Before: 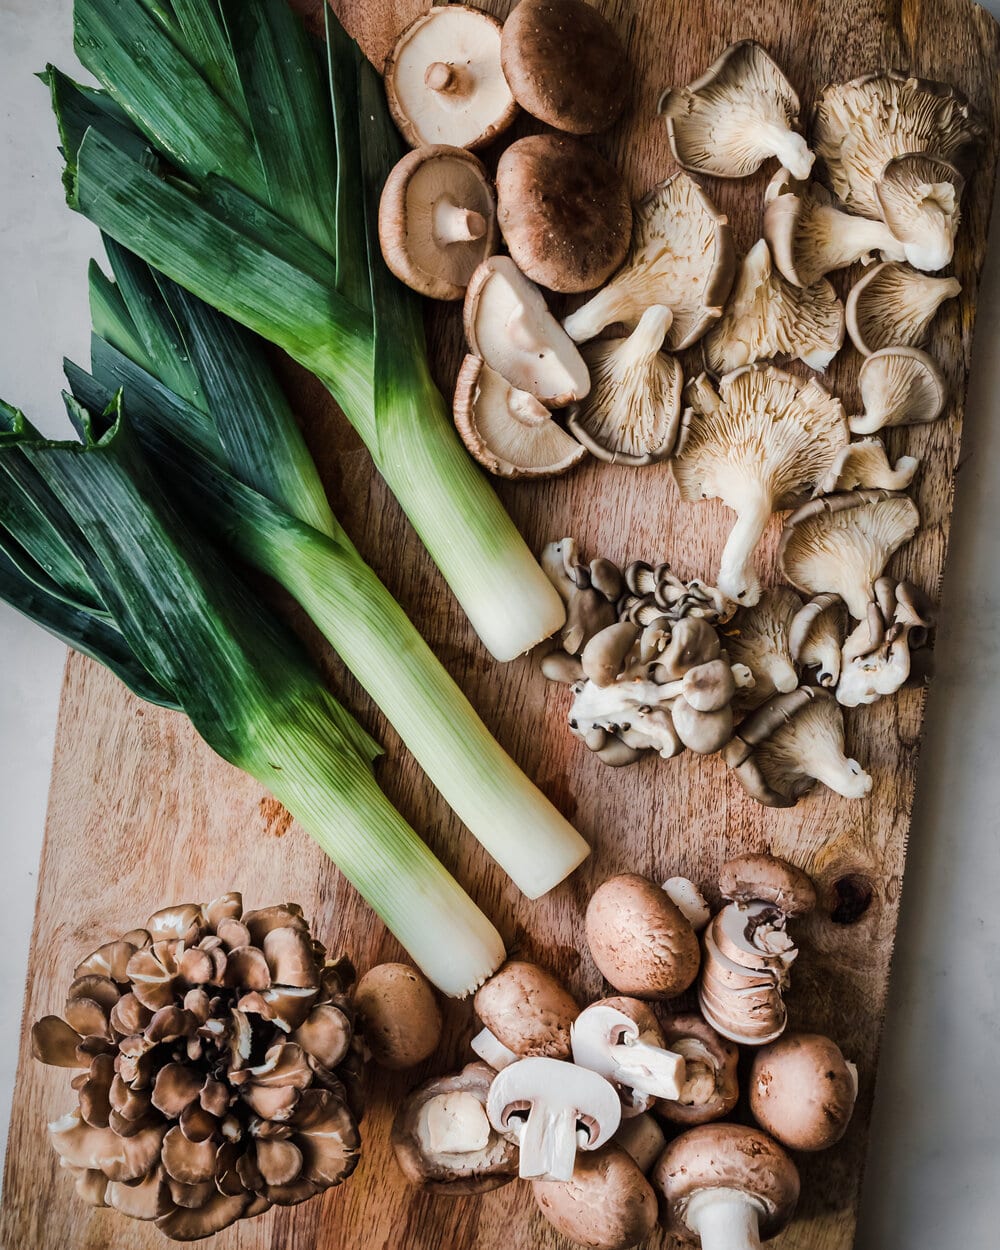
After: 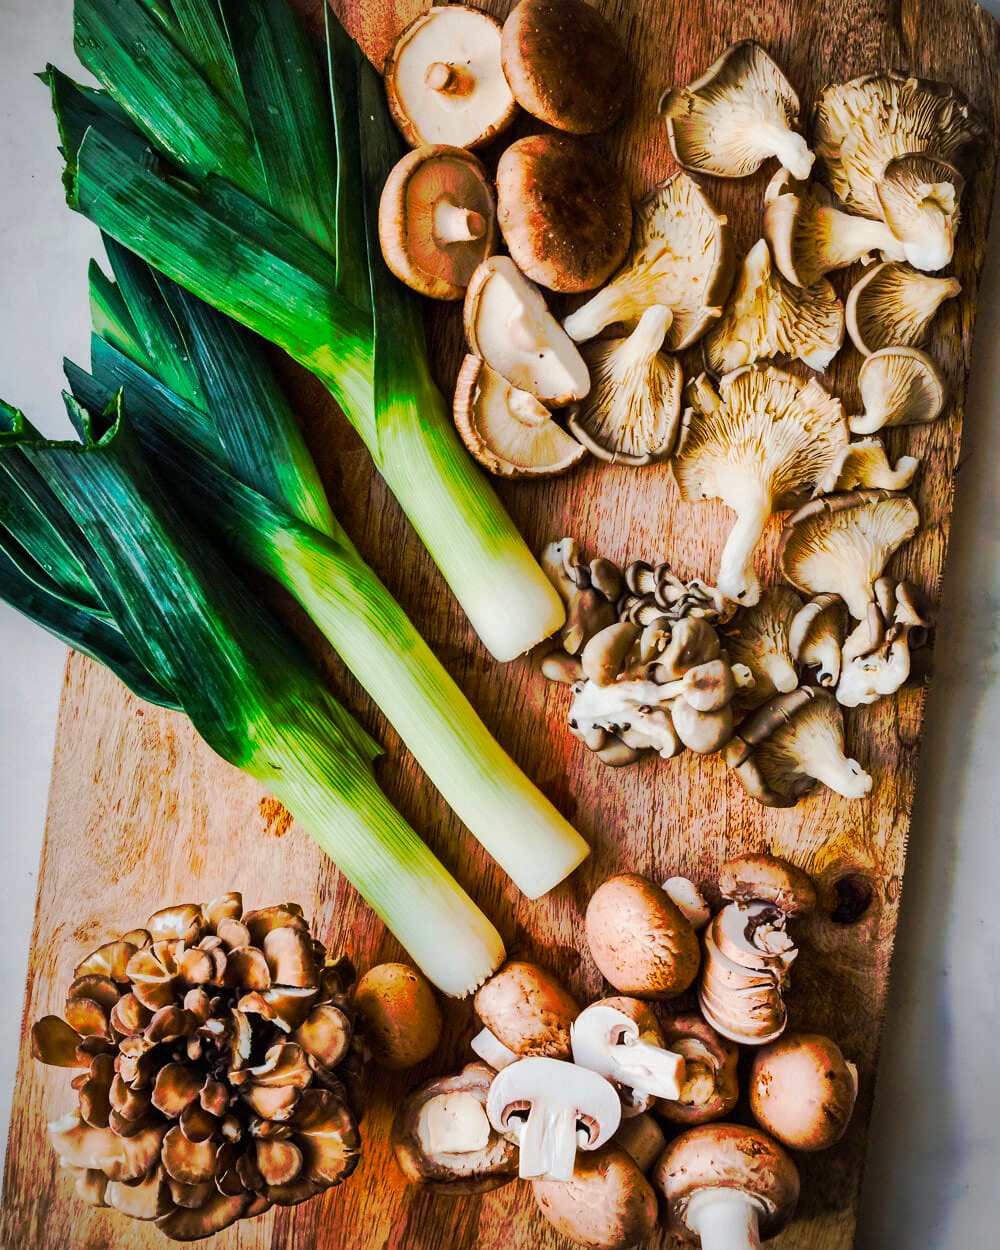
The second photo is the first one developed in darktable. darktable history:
color balance rgb: linear chroma grading › global chroma 24.749%, perceptual saturation grading › global saturation 19.405%, global vibrance 20%
tone curve: curves: ch0 [(0, 0) (0.003, 0.003) (0.011, 0.011) (0.025, 0.024) (0.044, 0.043) (0.069, 0.067) (0.1, 0.096) (0.136, 0.131) (0.177, 0.171) (0.224, 0.217) (0.277, 0.267) (0.335, 0.324) (0.399, 0.385) (0.468, 0.452) (0.543, 0.632) (0.623, 0.697) (0.709, 0.766) (0.801, 0.839) (0.898, 0.917) (1, 1)], preserve colors none
vignetting: fall-off start 97.32%, fall-off radius 78.67%, width/height ratio 1.113, unbound false
shadows and highlights: soften with gaussian
